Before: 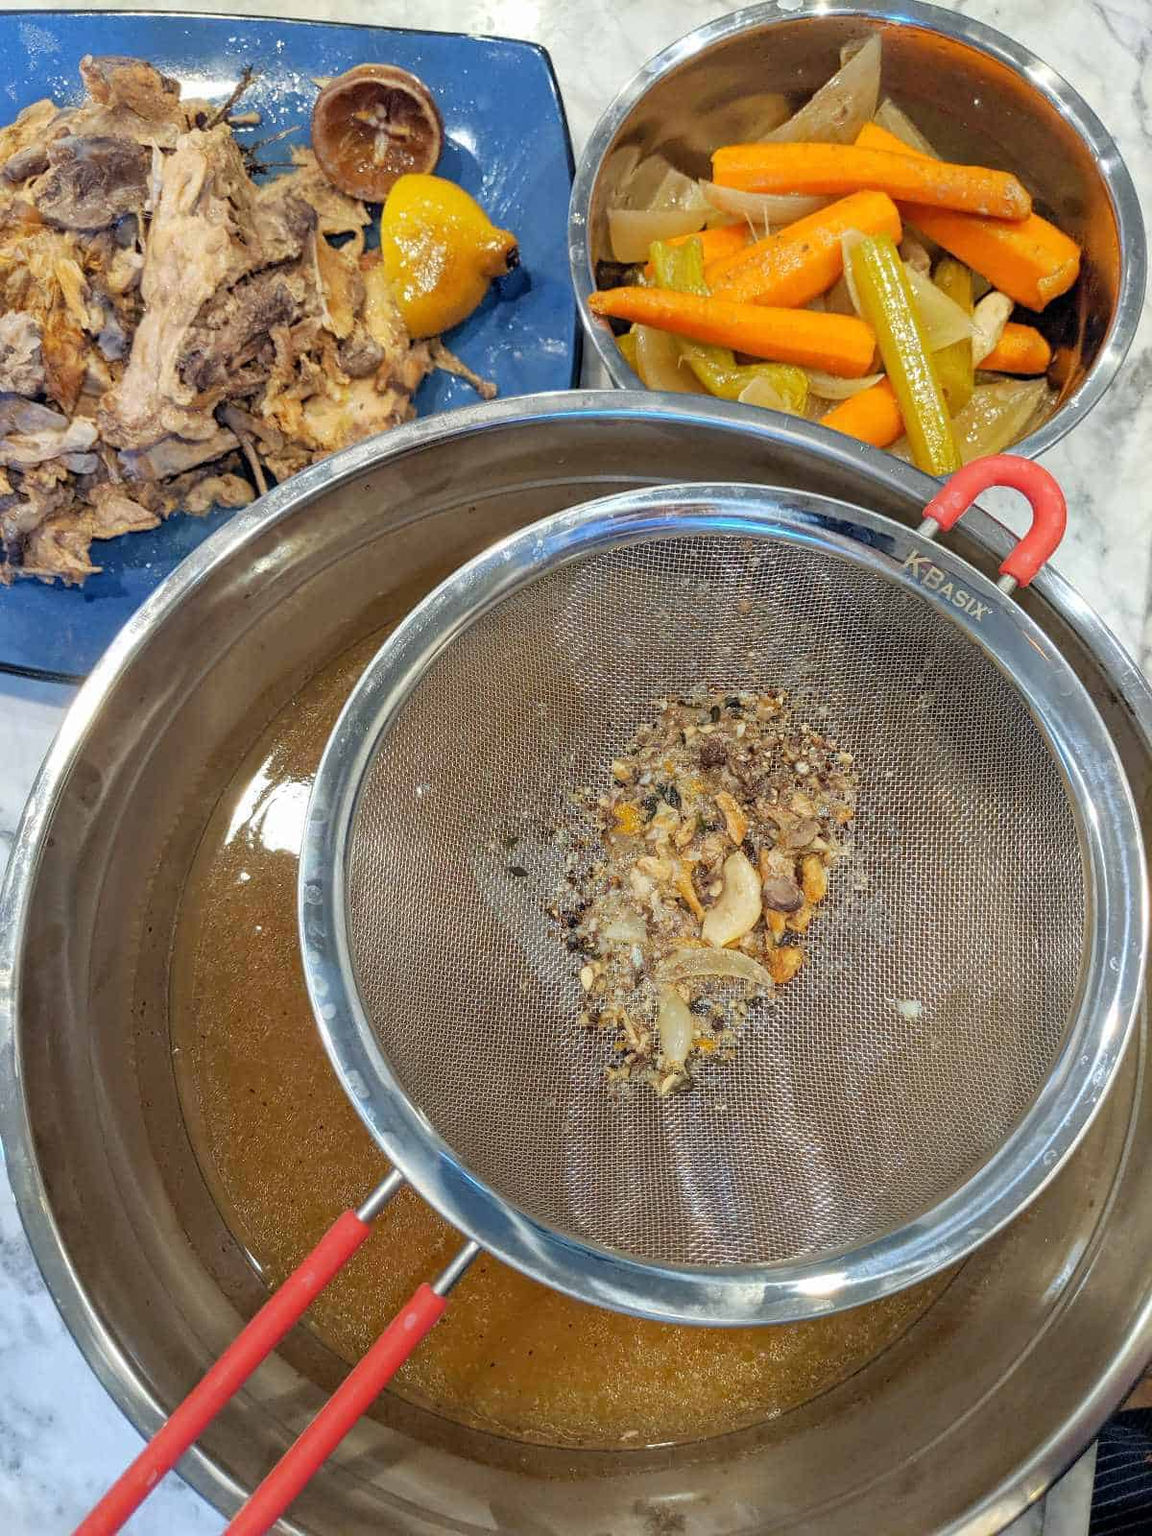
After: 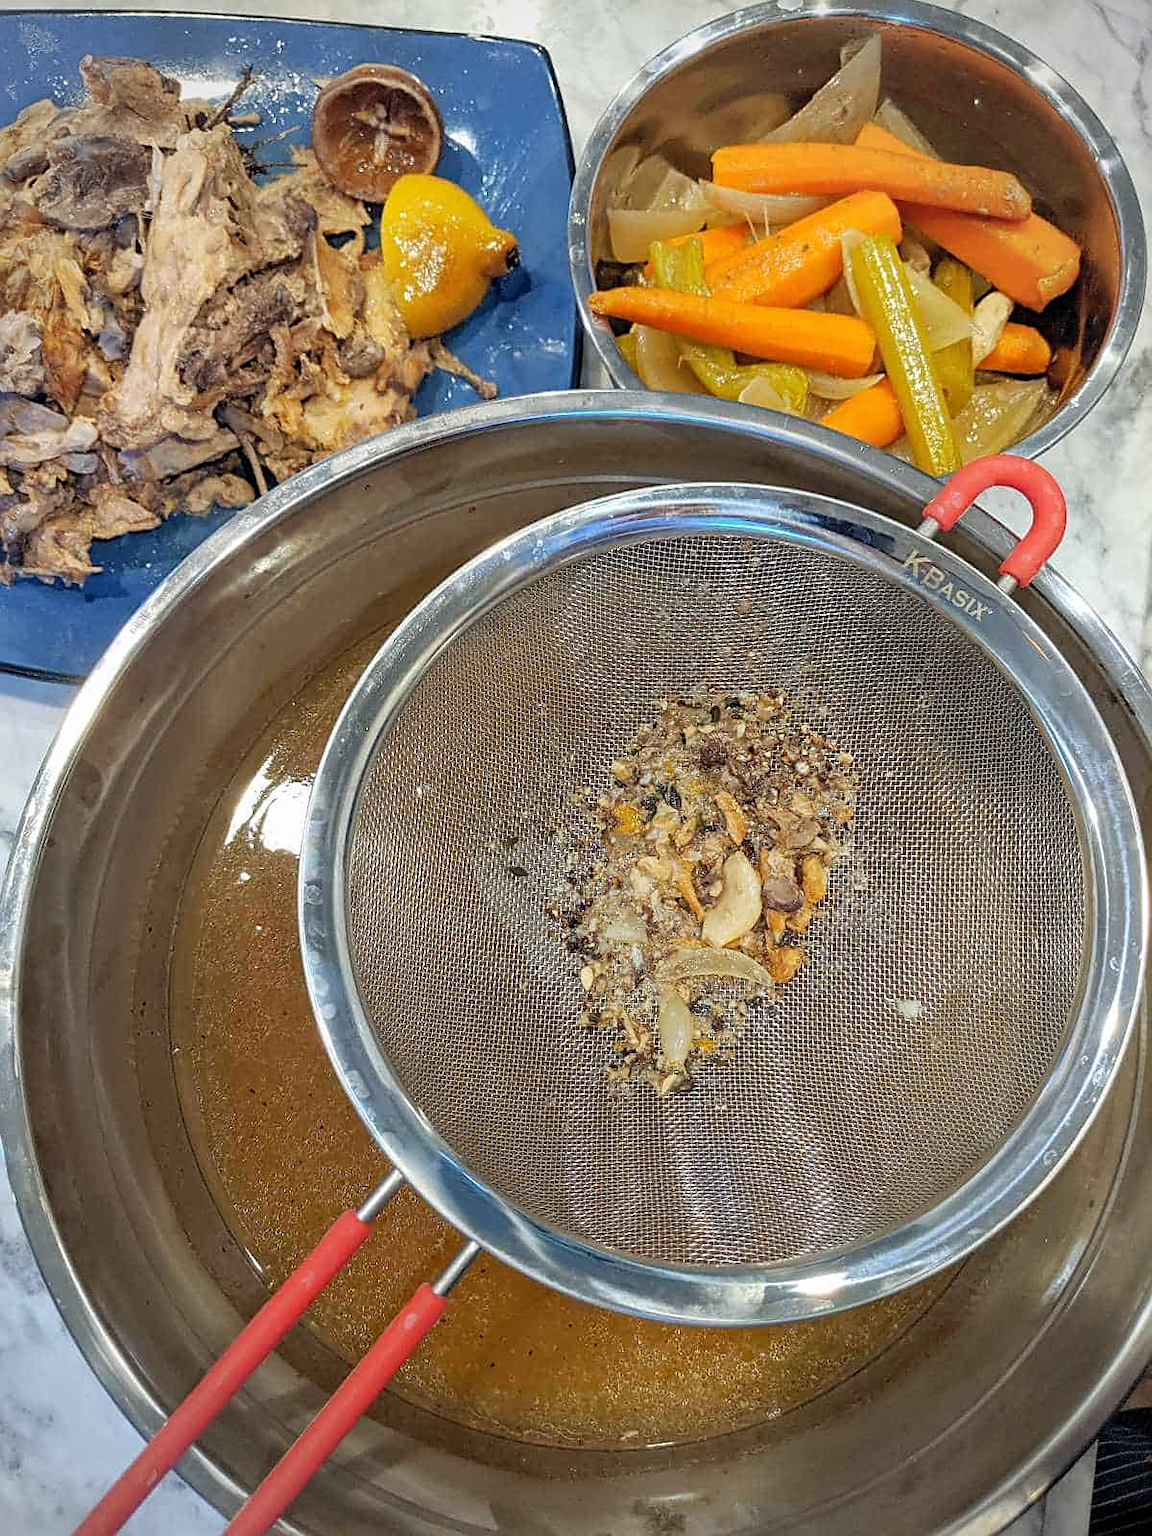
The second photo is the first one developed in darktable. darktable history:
vignetting: fall-off radius 60.92%
white balance: emerald 1
sharpen: on, module defaults
